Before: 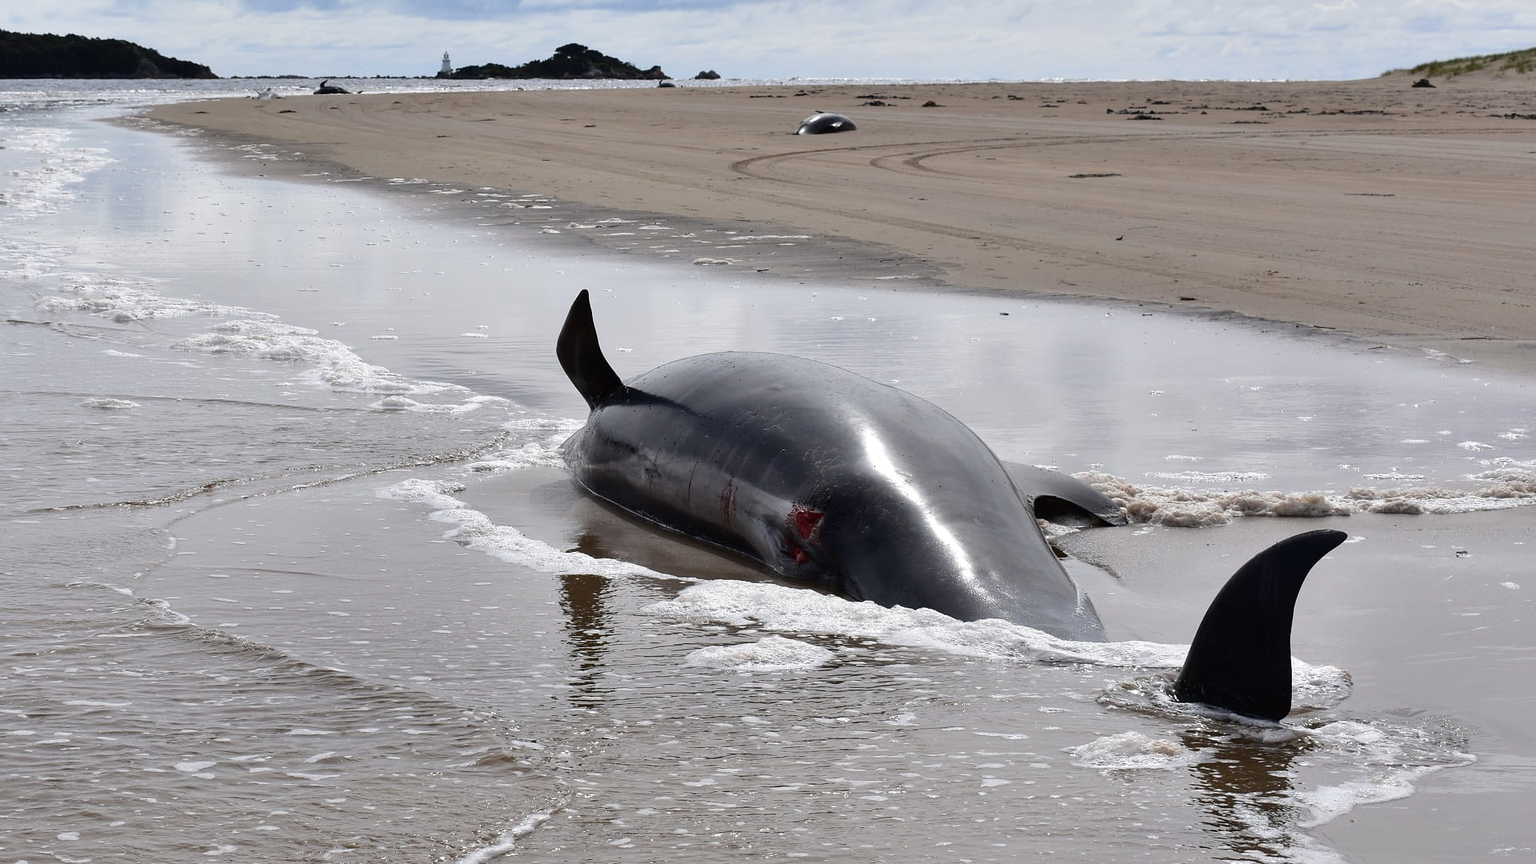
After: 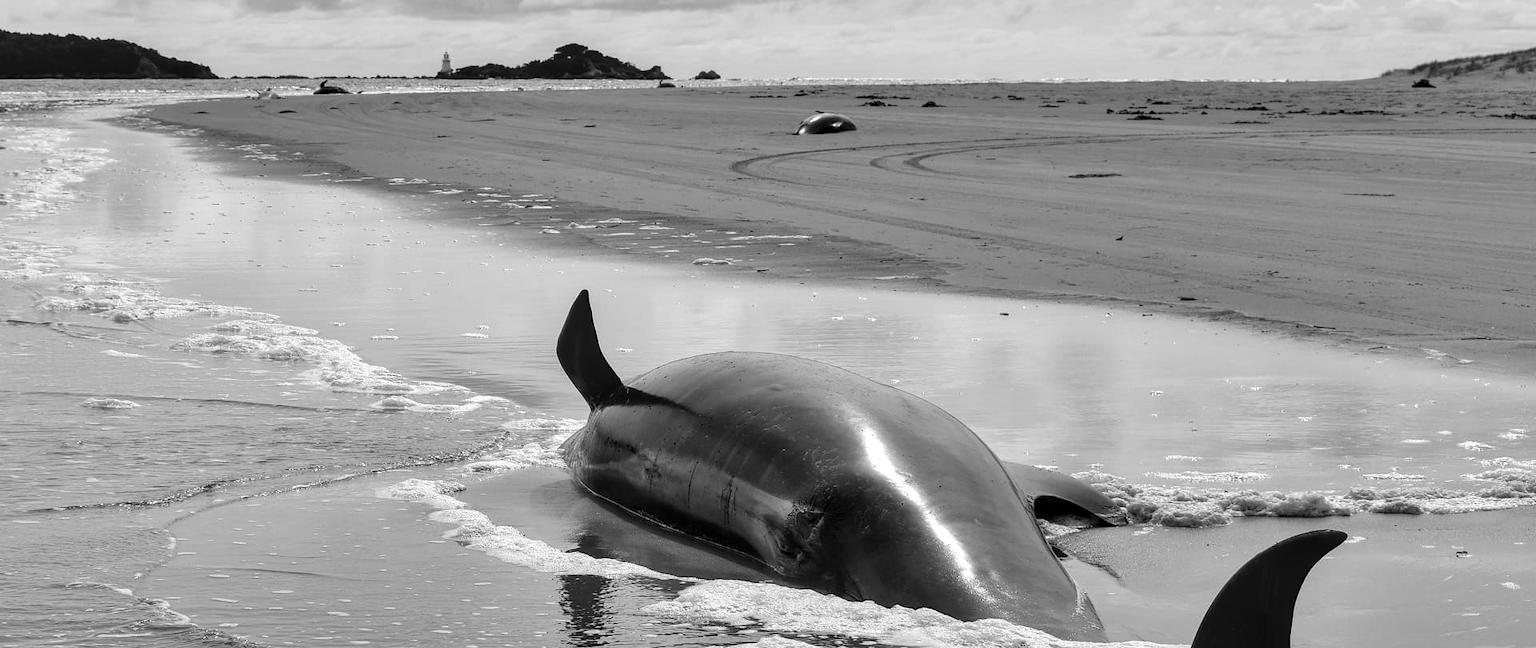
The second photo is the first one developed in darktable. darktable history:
crop: bottom 24.967%
shadows and highlights: shadows 20.55, highlights -20.99, soften with gaussian
local contrast: on, module defaults
monochrome: on, module defaults
